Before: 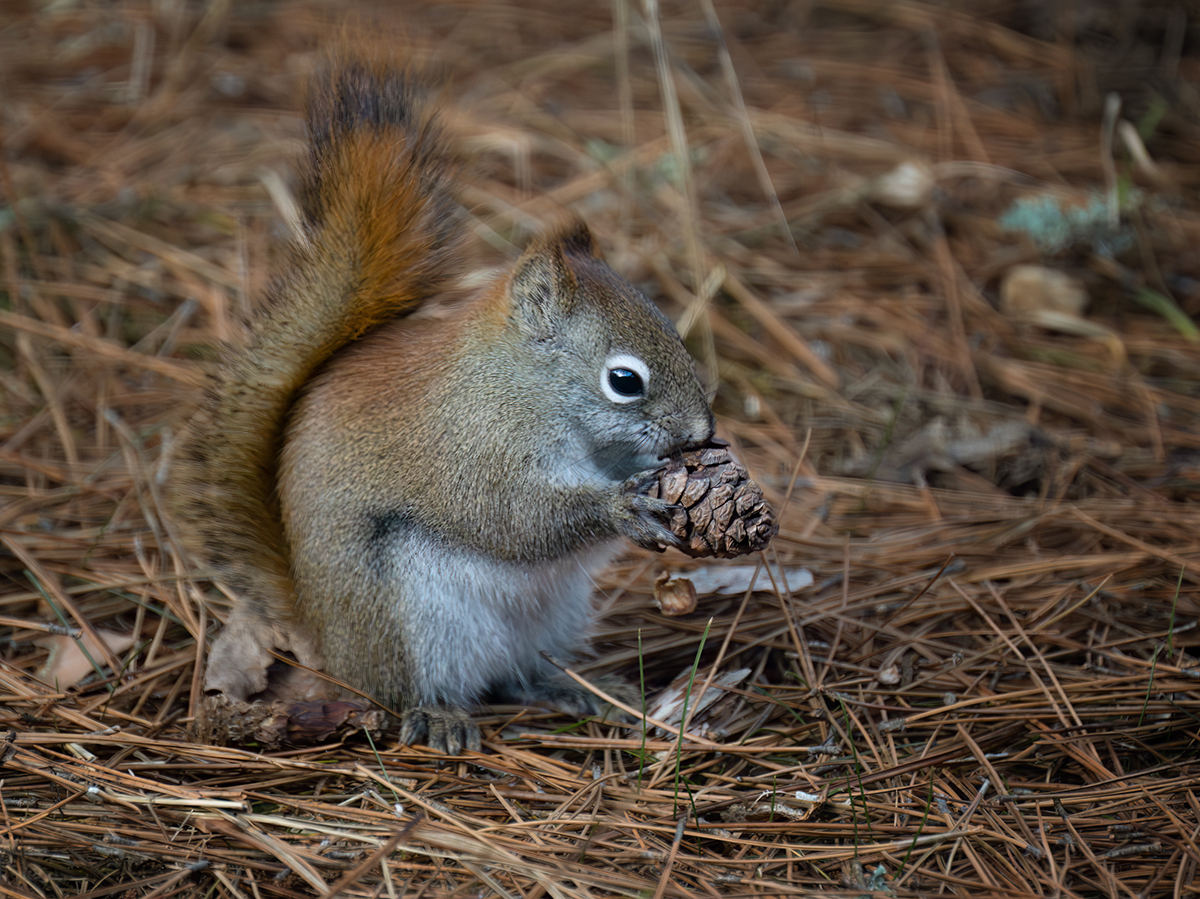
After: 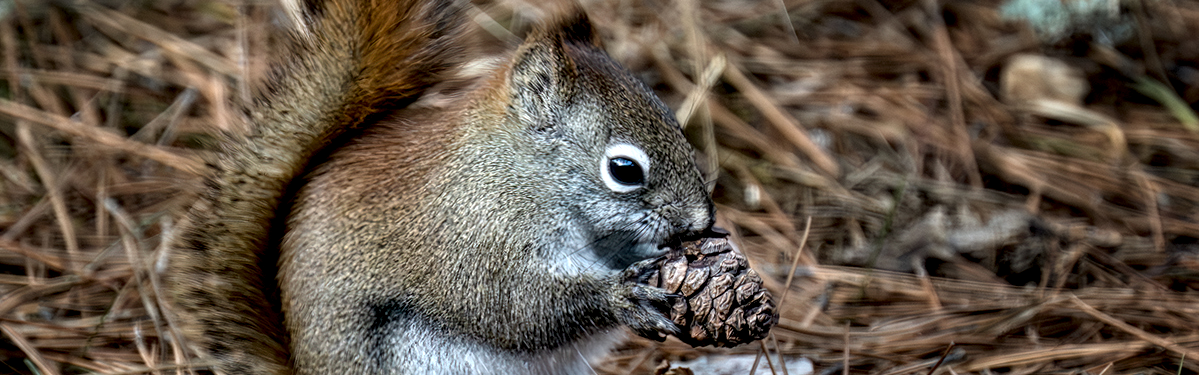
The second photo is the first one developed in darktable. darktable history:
local contrast: detail 204%
crop and rotate: top 23.521%, bottom 34.763%
